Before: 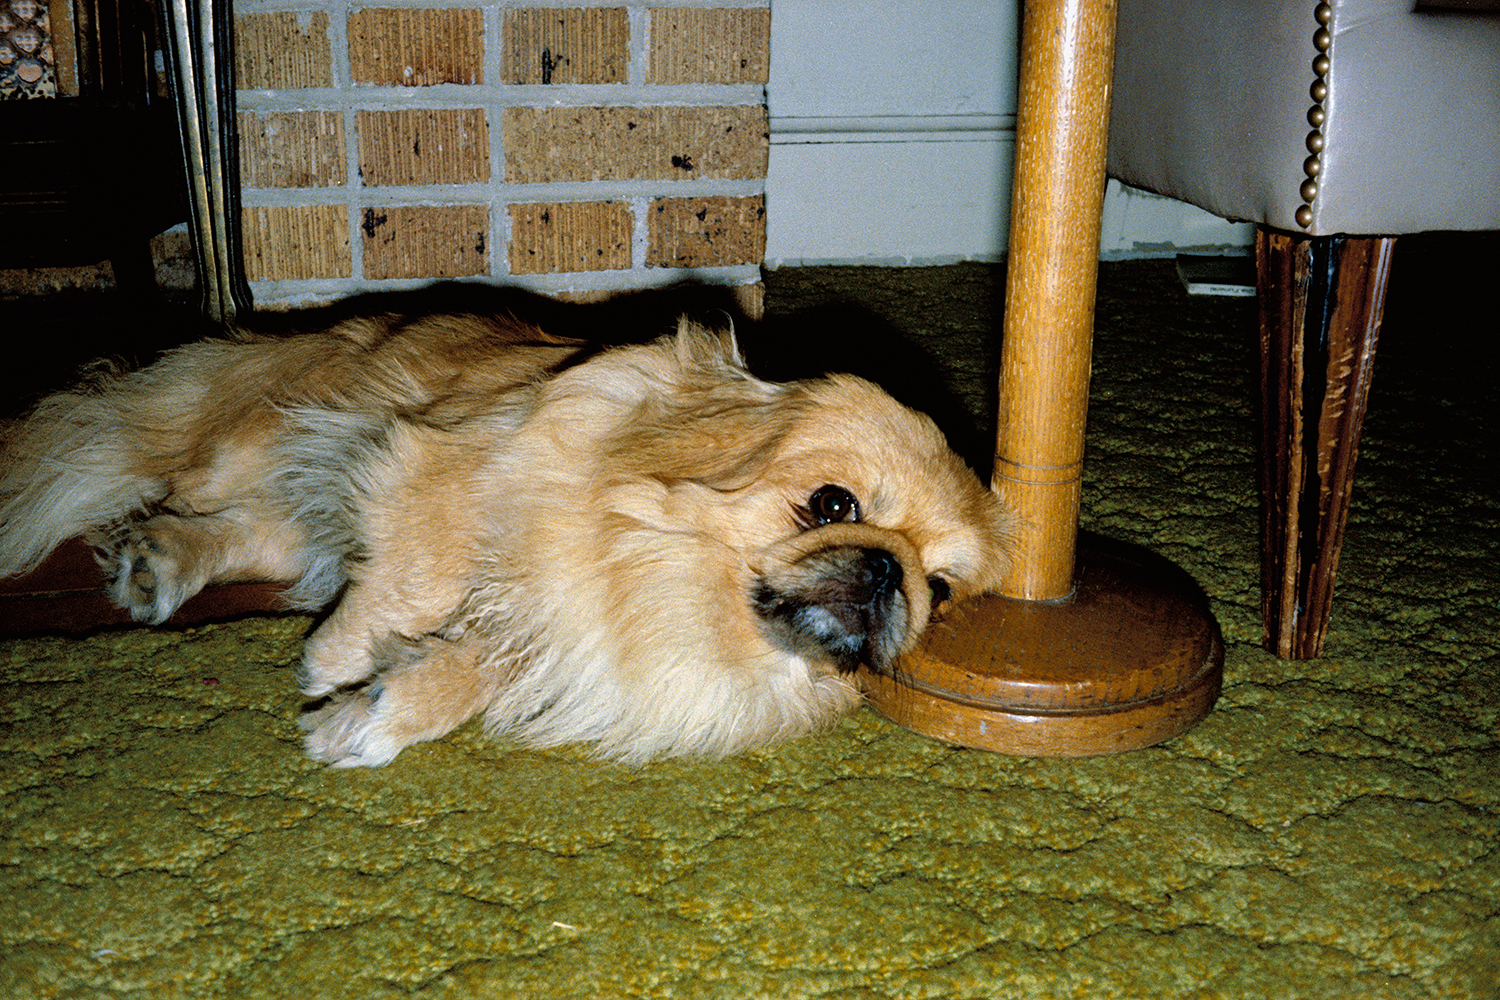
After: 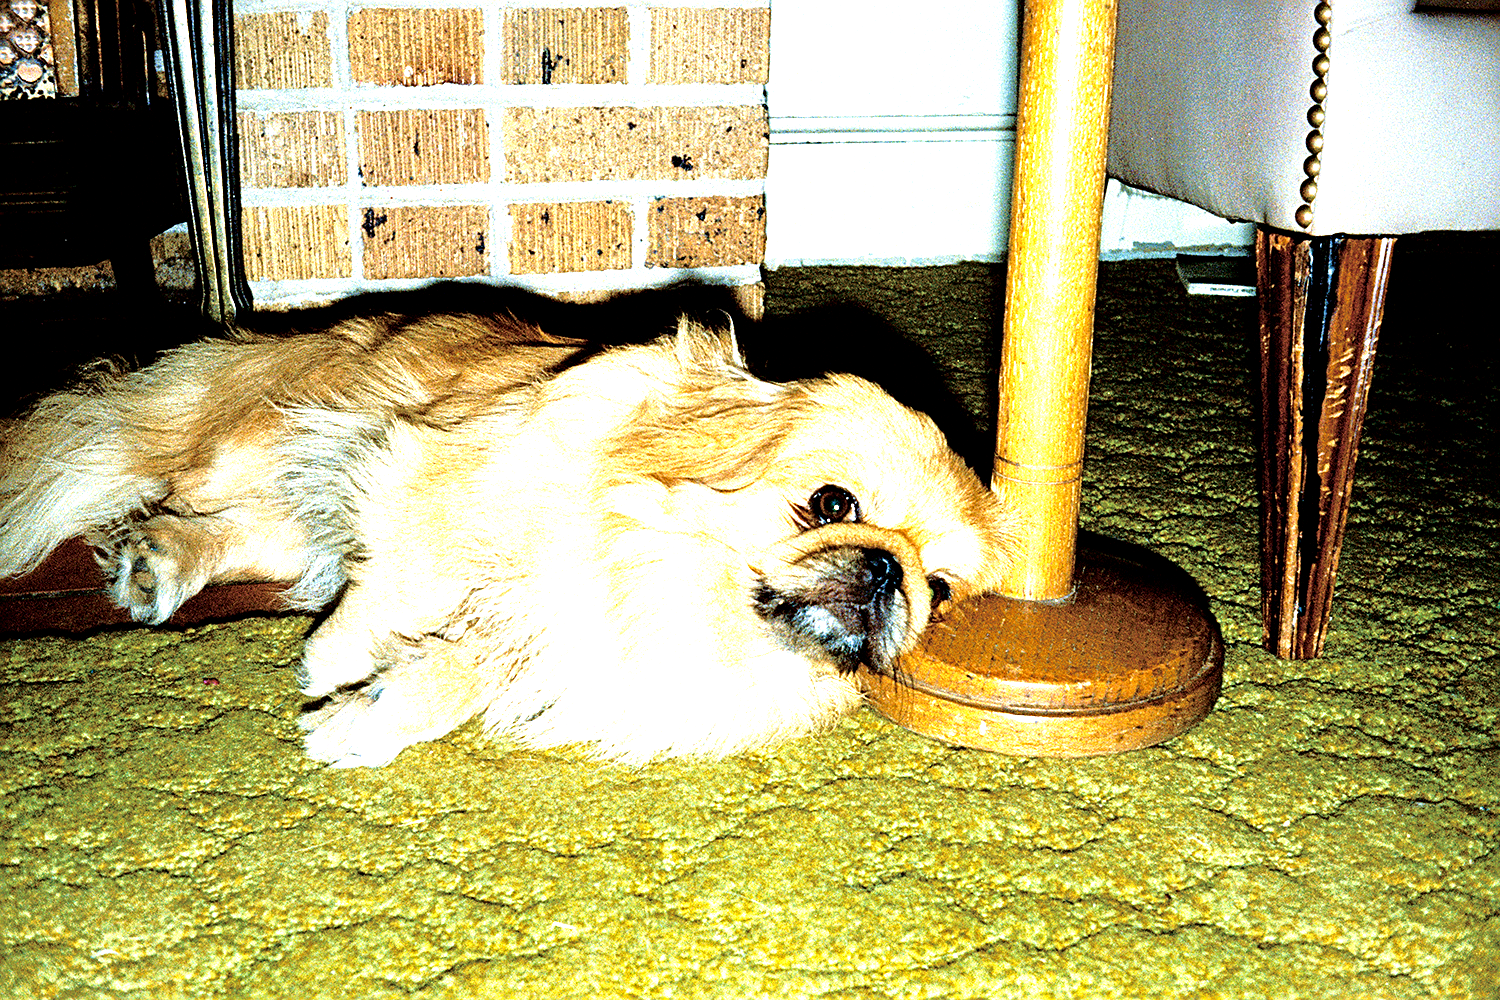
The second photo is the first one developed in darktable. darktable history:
velvia: on, module defaults
sharpen: on, module defaults
exposure: black level correction 0.001, exposure 2 EV, compensate highlight preservation false
